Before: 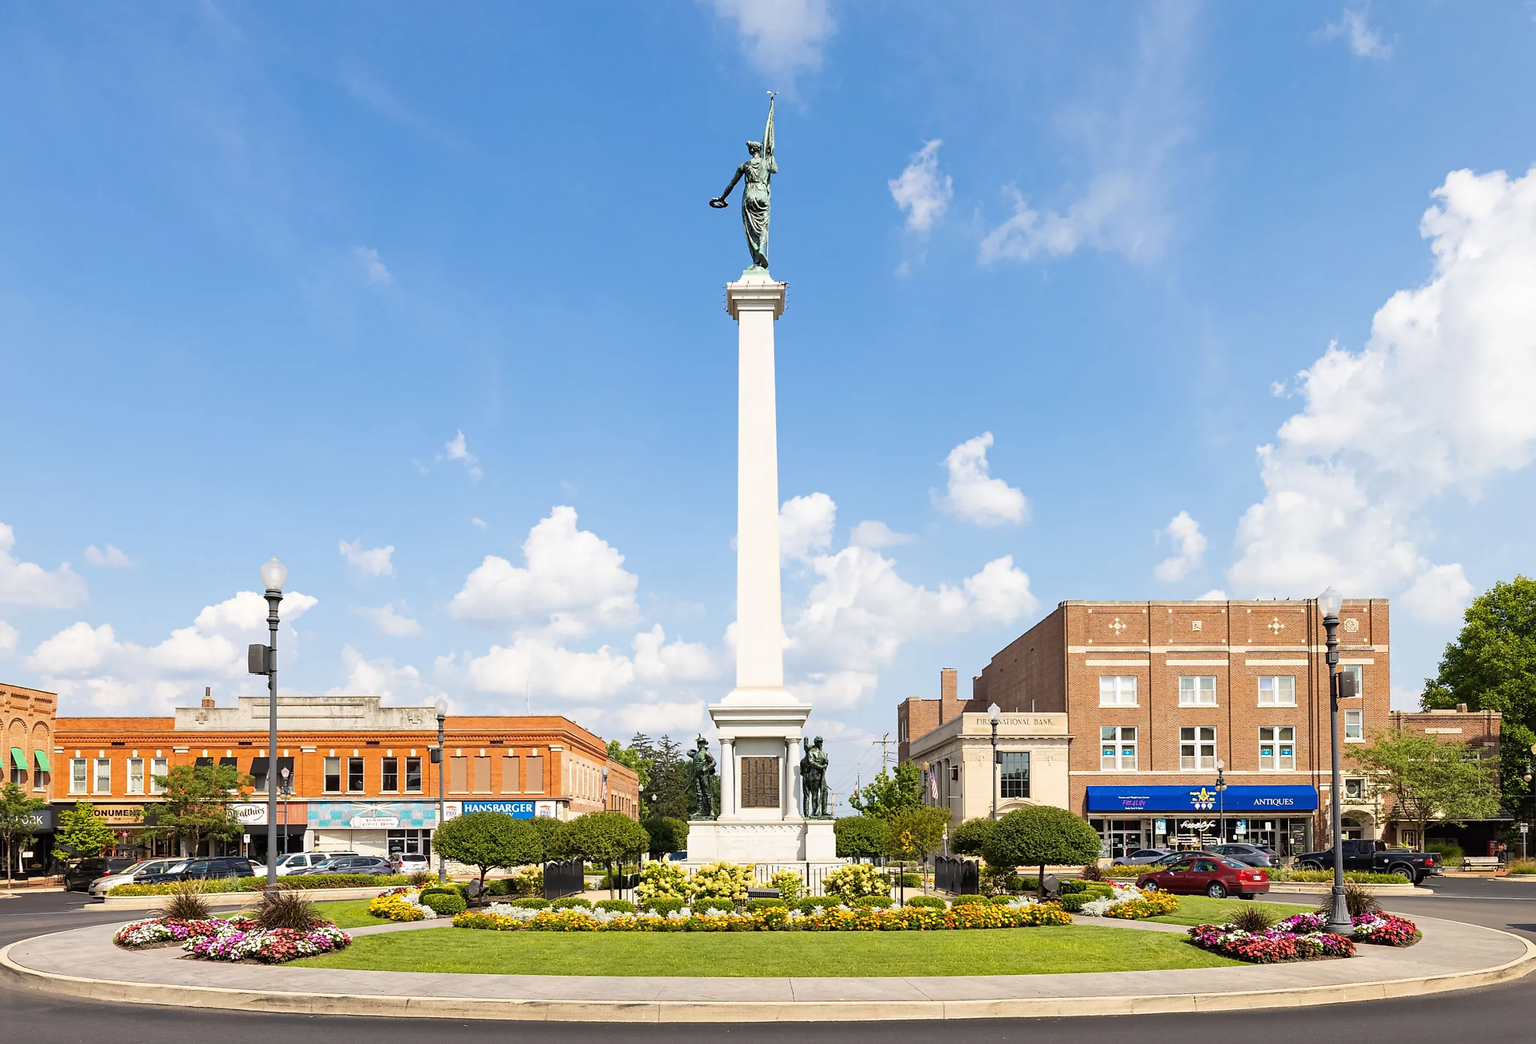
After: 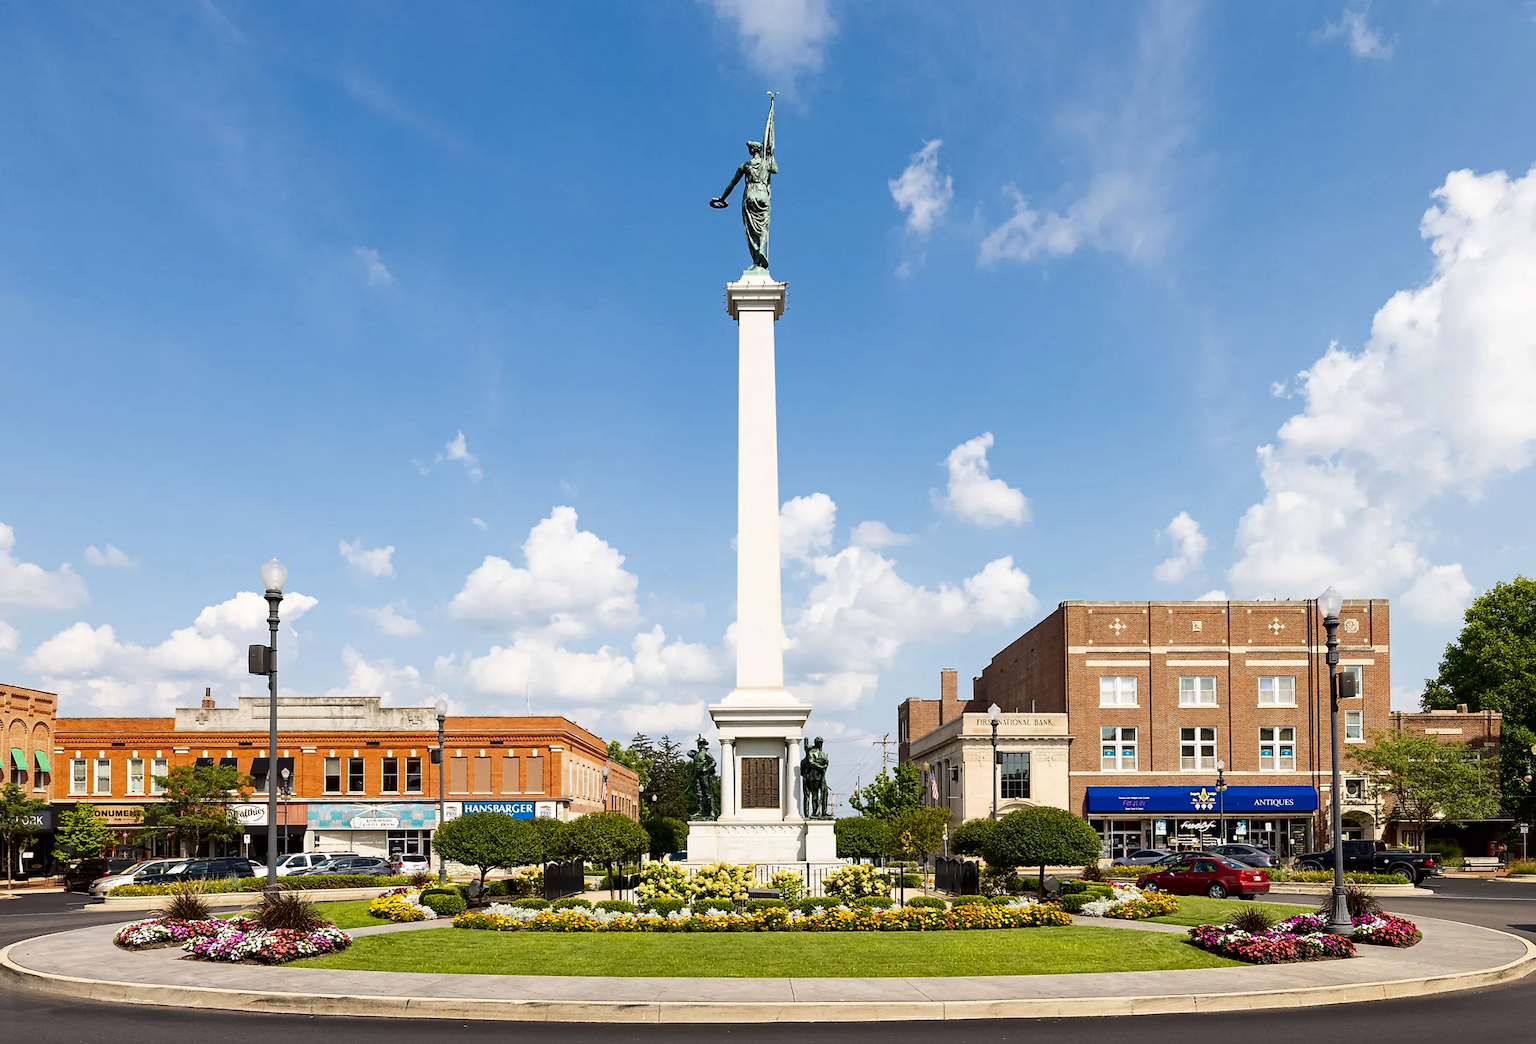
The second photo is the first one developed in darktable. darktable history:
tone curve: curves: ch0 [(0, 0) (0.153, 0.06) (1, 1)], color space Lab, independent channels, preserve colors none
